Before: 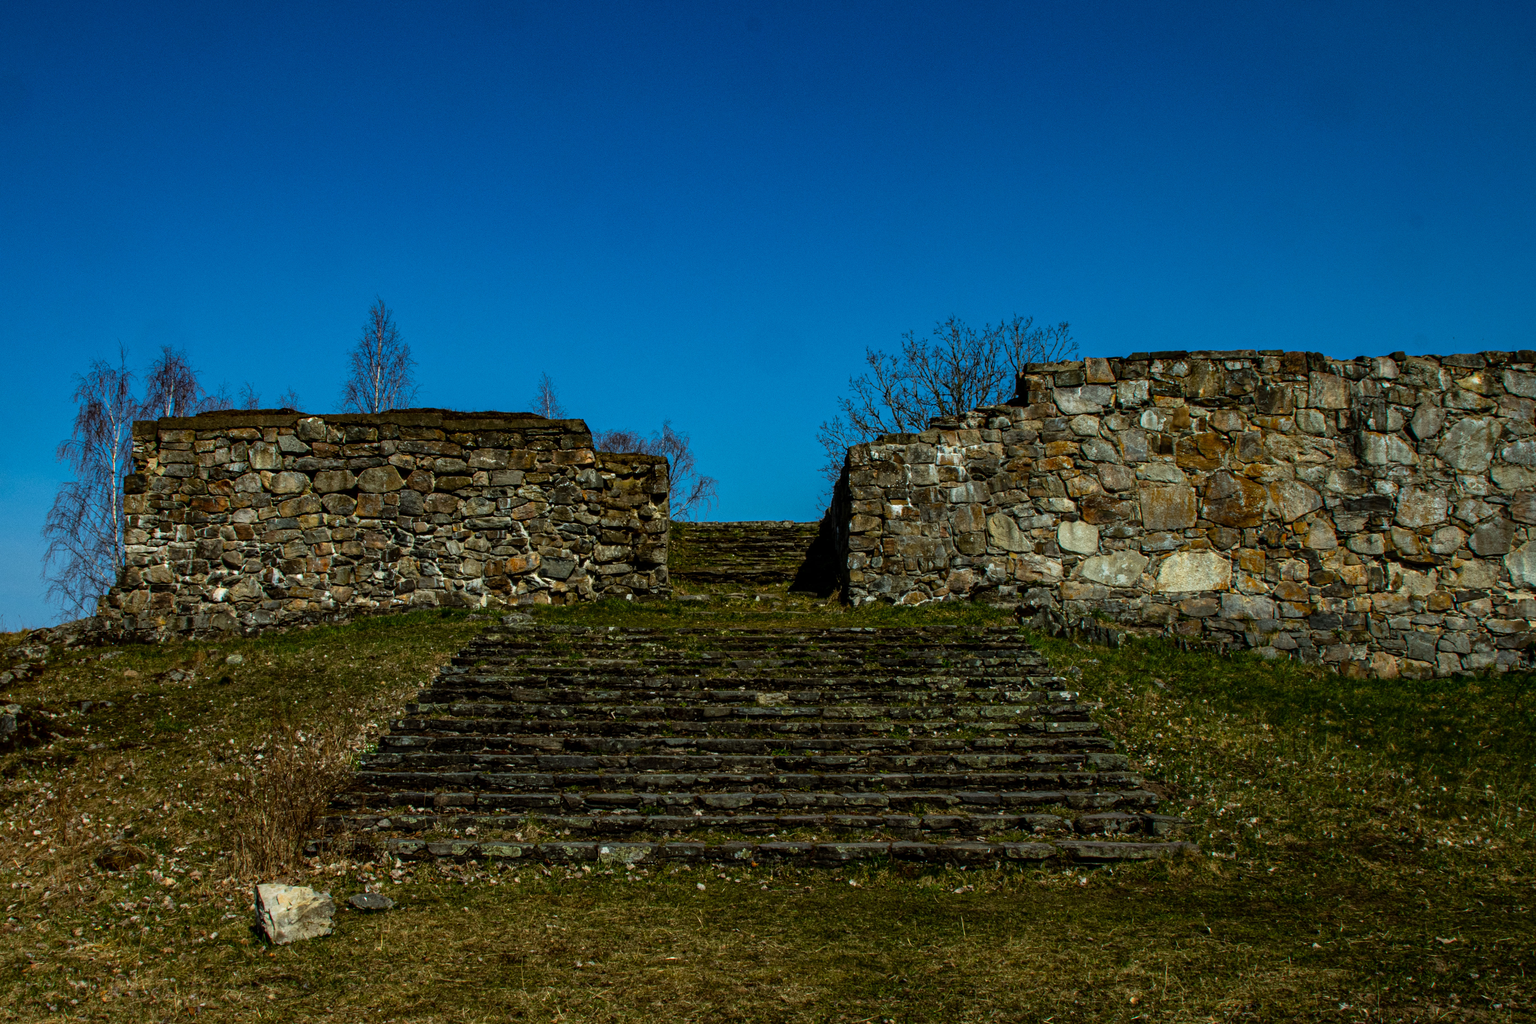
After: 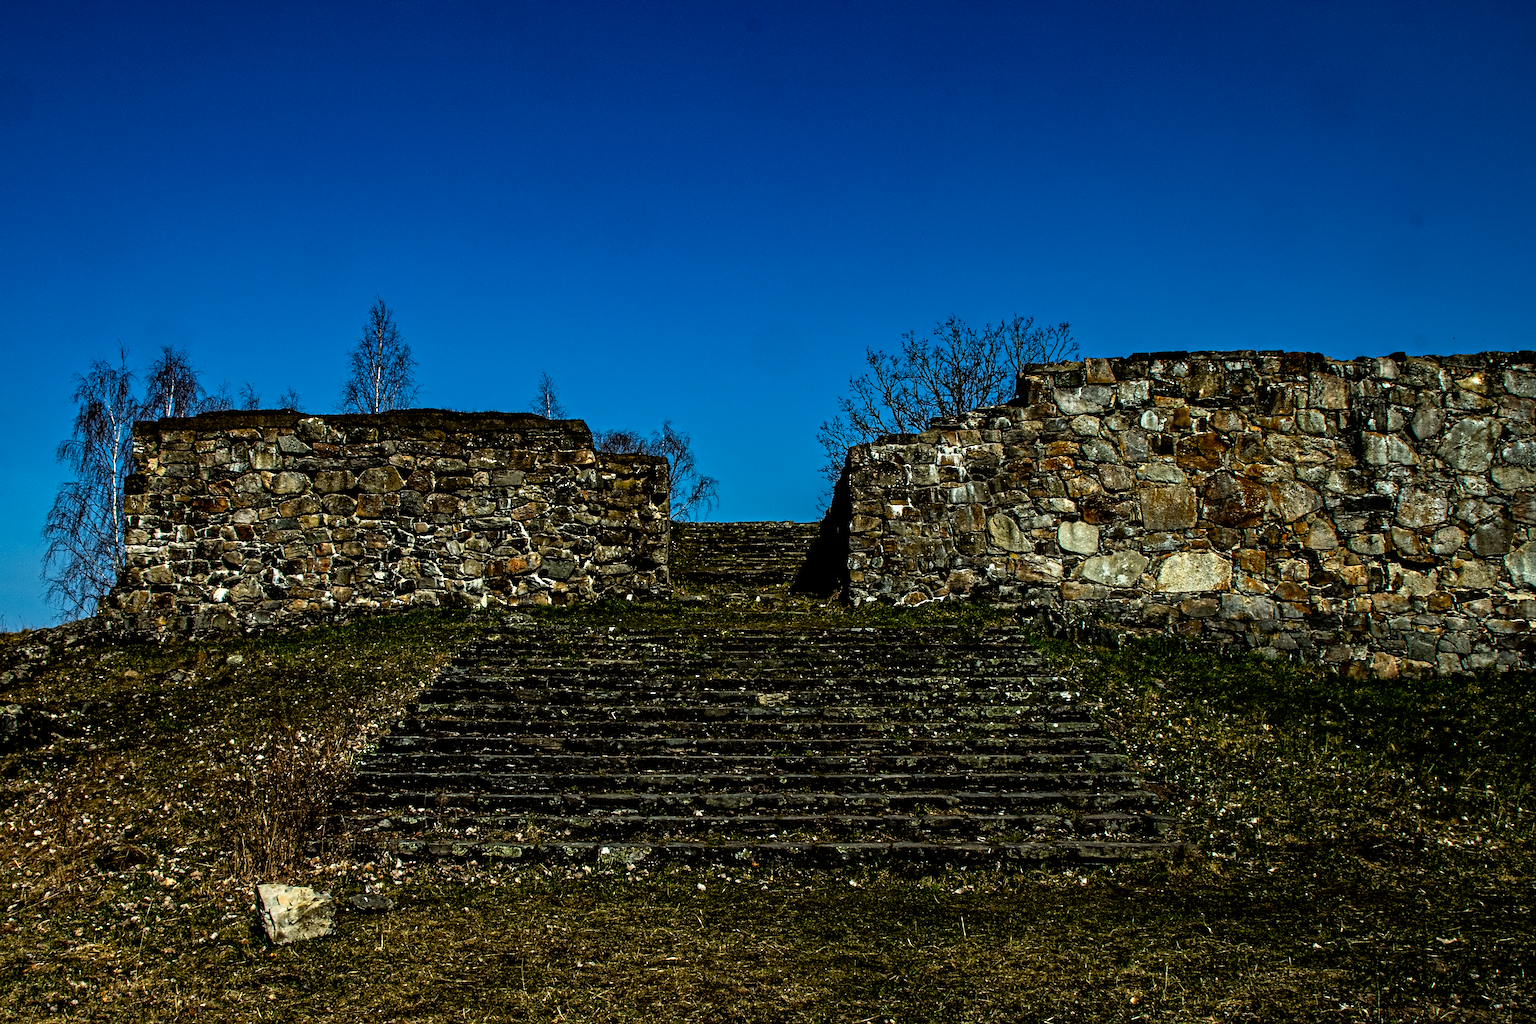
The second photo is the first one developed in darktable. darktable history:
tone curve: curves: ch0 [(0, 0) (0.003, 0) (0.011, 0.001) (0.025, 0.003) (0.044, 0.006) (0.069, 0.009) (0.1, 0.013) (0.136, 0.032) (0.177, 0.067) (0.224, 0.121) (0.277, 0.185) (0.335, 0.255) (0.399, 0.333) (0.468, 0.417) (0.543, 0.508) (0.623, 0.606) (0.709, 0.71) (0.801, 0.819) (0.898, 0.926) (1, 1)], preserve colors none
sharpen: on, module defaults
contrast equalizer: y [[0.5, 0.542, 0.583, 0.625, 0.667, 0.708], [0.5 ×6], [0.5 ×6], [0, 0.033, 0.067, 0.1, 0.133, 0.167], [0, 0.05, 0.1, 0.15, 0.2, 0.25]]
